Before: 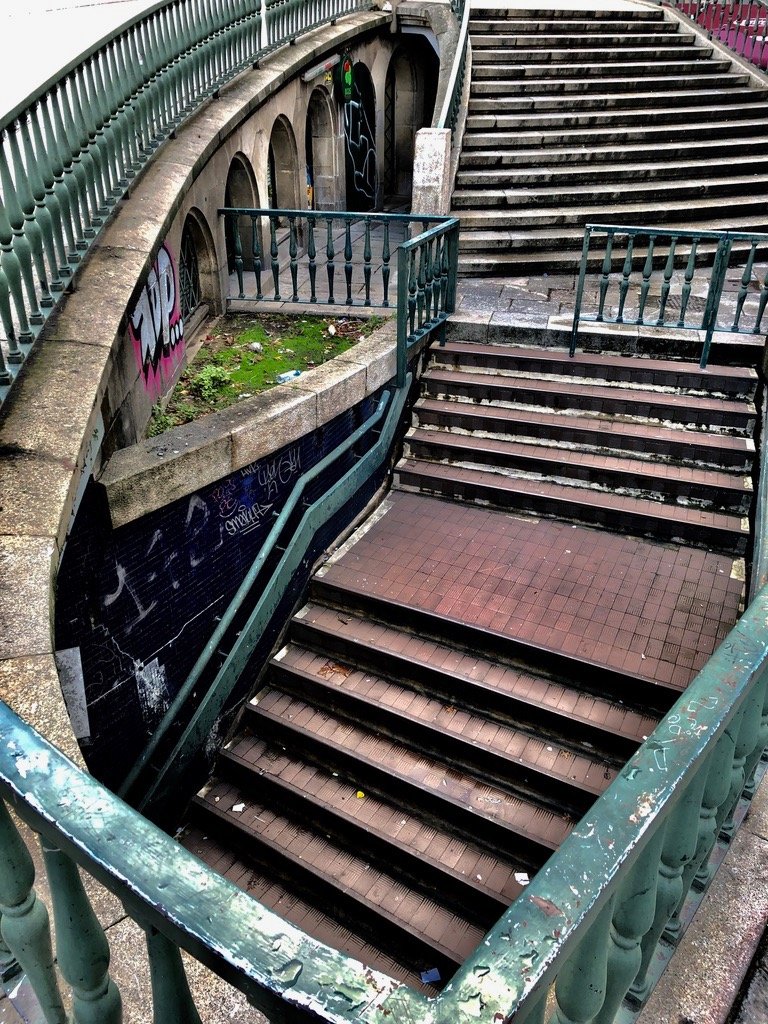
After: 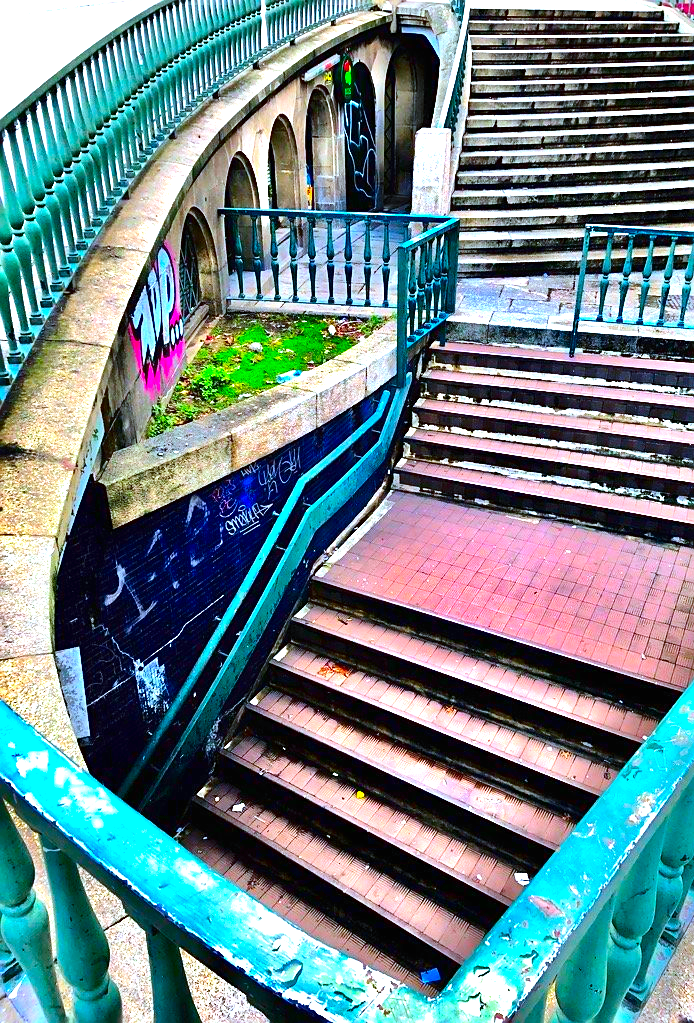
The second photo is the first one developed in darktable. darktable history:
white balance: red 0.925, blue 1.046
crop: right 9.509%, bottom 0.031%
color correction: highlights a* 1.59, highlights b* -1.7, saturation 2.48
exposure: black level correction 0, exposure 1.2 EV, compensate exposure bias true, compensate highlight preservation false
contrast equalizer: octaves 7, y [[0.502, 0.505, 0.512, 0.529, 0.564, 0.588], [0.5 ×6], [0.502, 0.505, 0.512, 0.529, 0.564, 0.588], [0, 0.001, 0.001, 0.004, 0.008, 0.011], [0, 0.001, 0.001, 0.004, 0.008, 0.011]], mix -1
shadows and highlights: shadows -30, highlights 30
contrast brightness saturation: contrast 0.1, brightness 0.02, saturation 0.02
sharpen: on, module defaults
